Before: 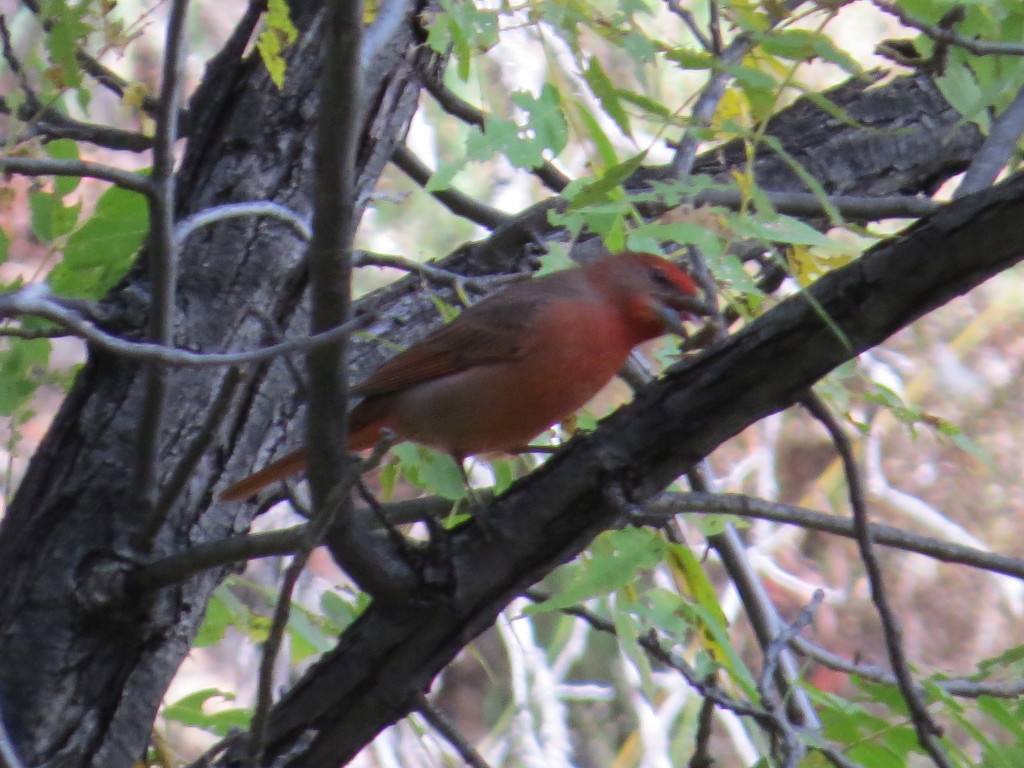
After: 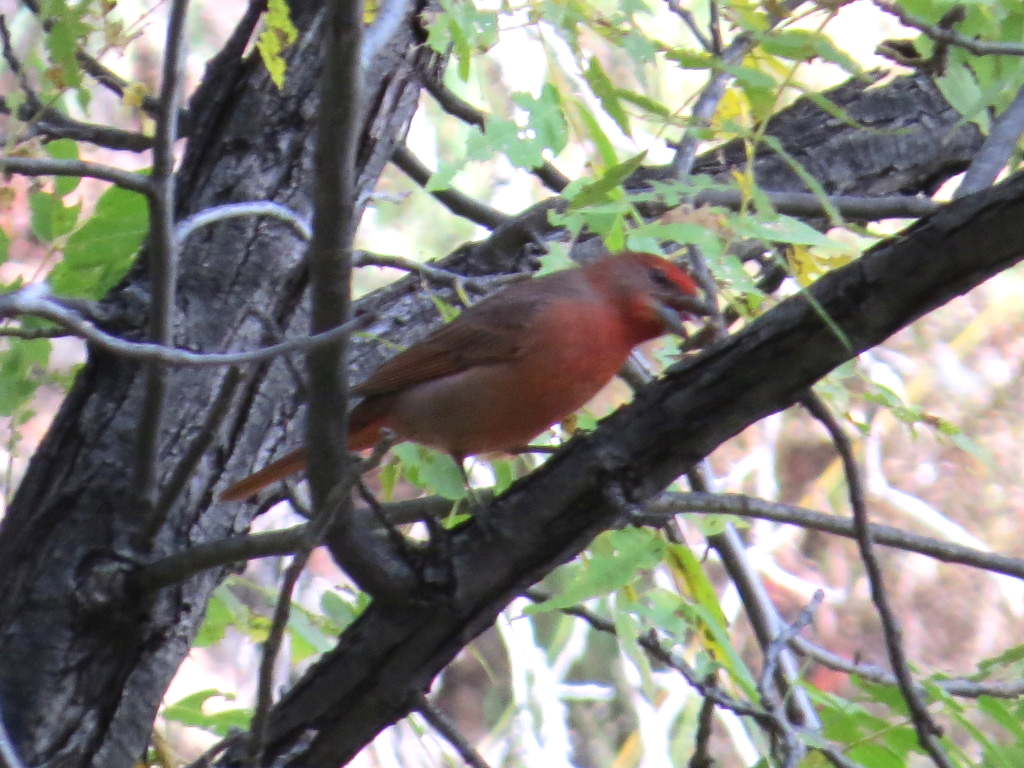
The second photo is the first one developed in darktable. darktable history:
shadows and highlights: shadows -28.89, highlights 30.72
exposure: black level correction 0, exposure 0.499 EV, compensate highlight preservation false
